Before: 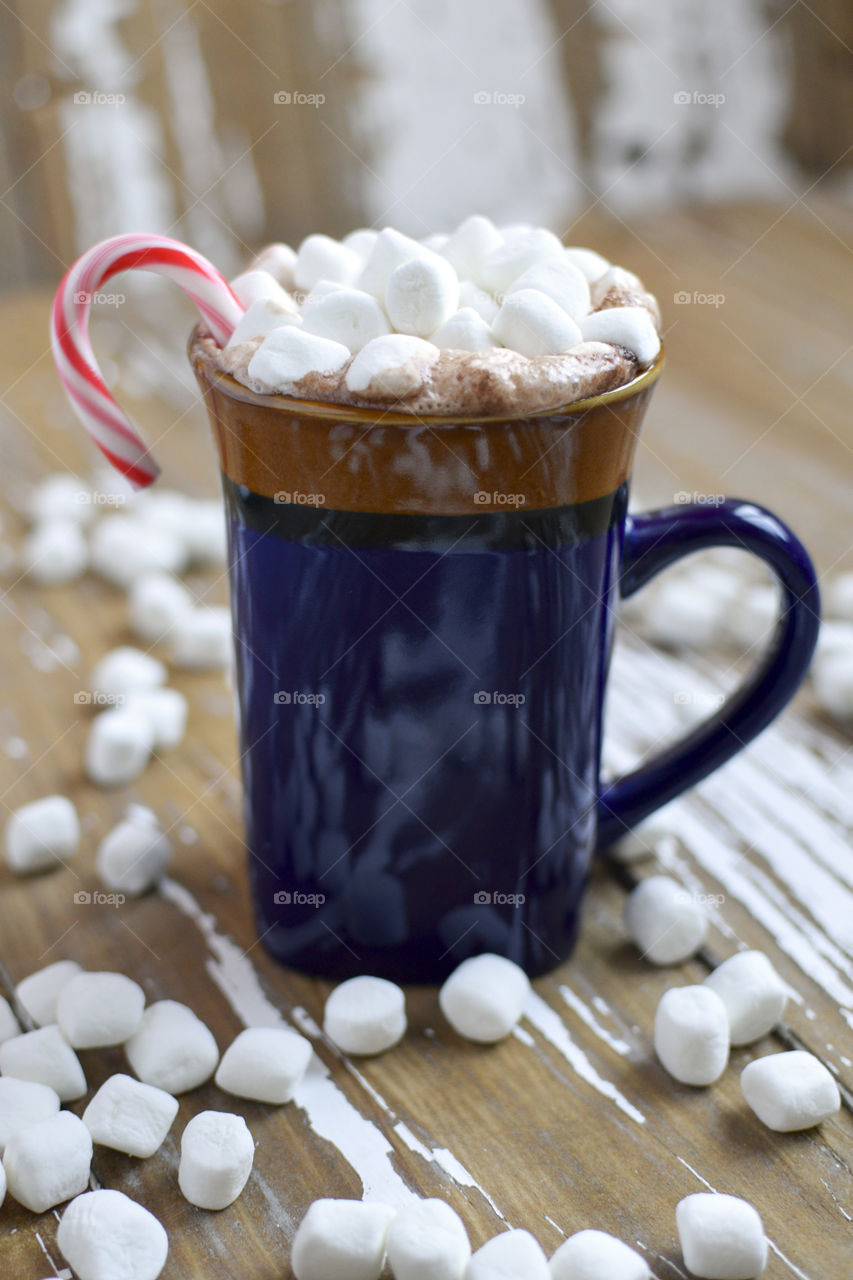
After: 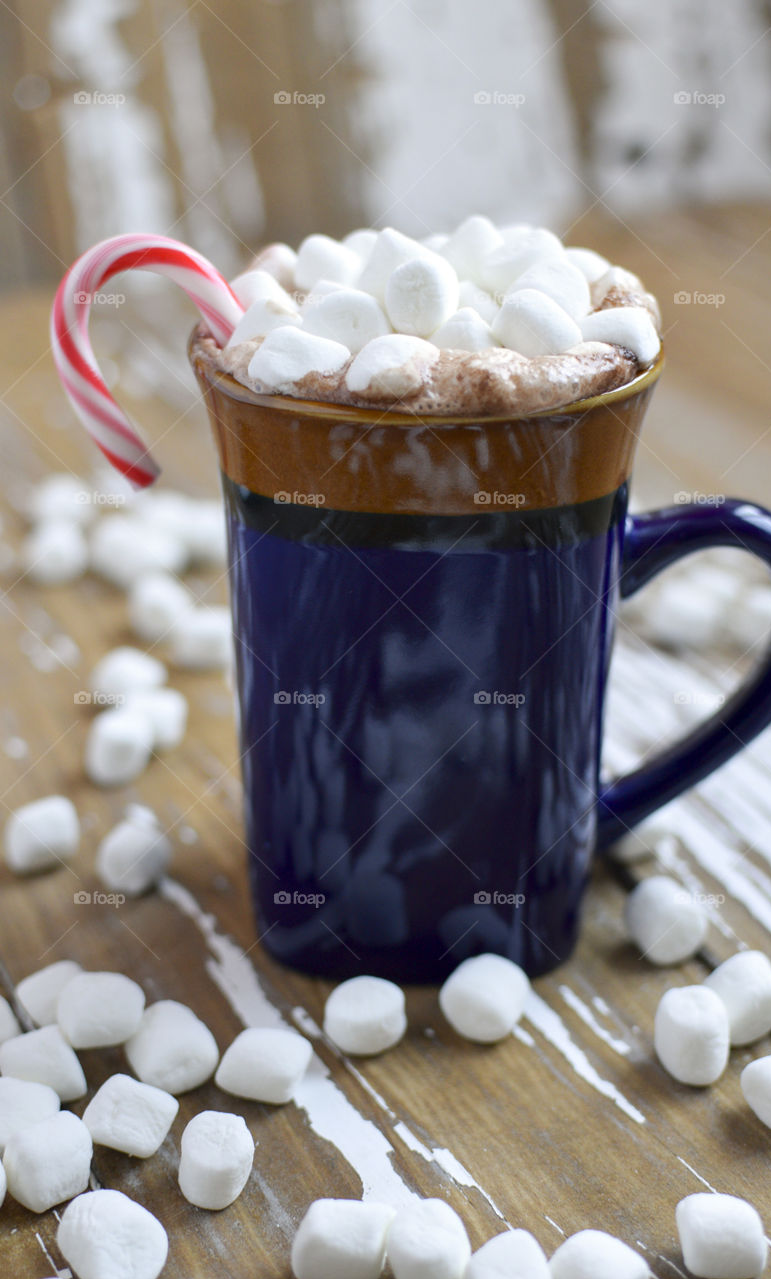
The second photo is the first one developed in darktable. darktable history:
crop: right 9.505%, bottom 0.041%
